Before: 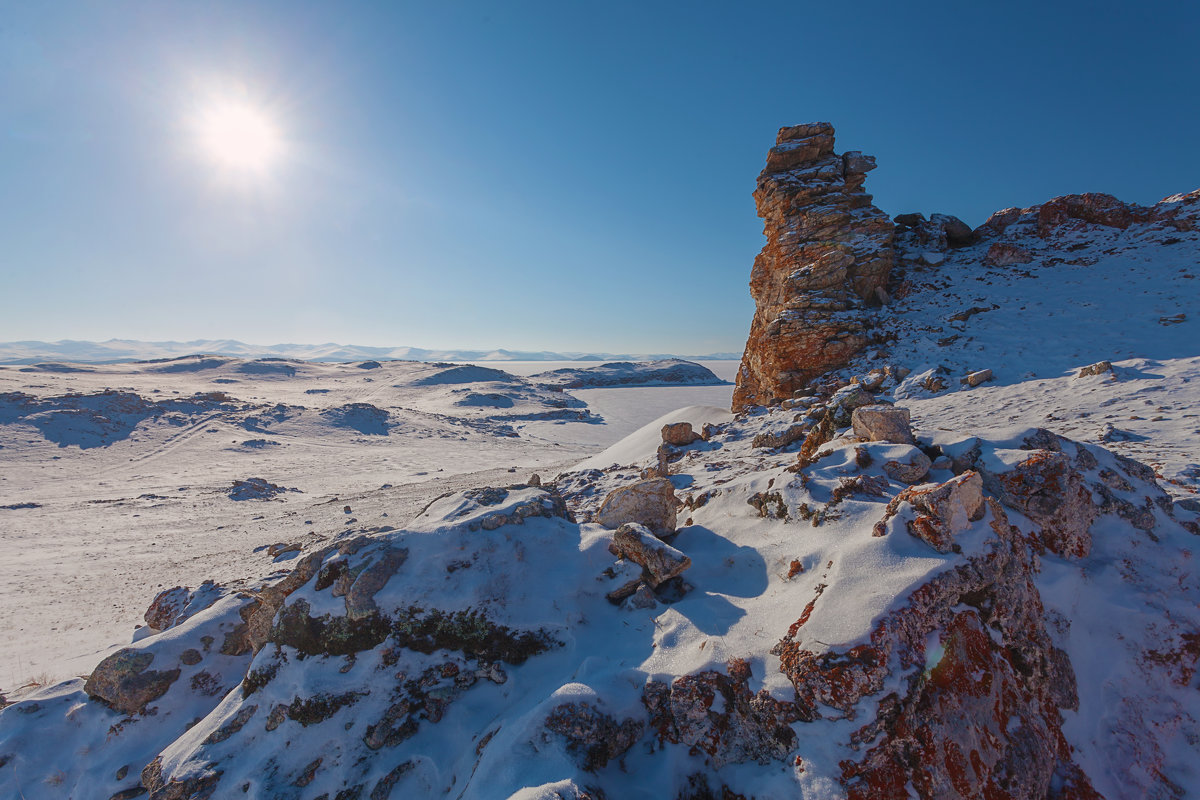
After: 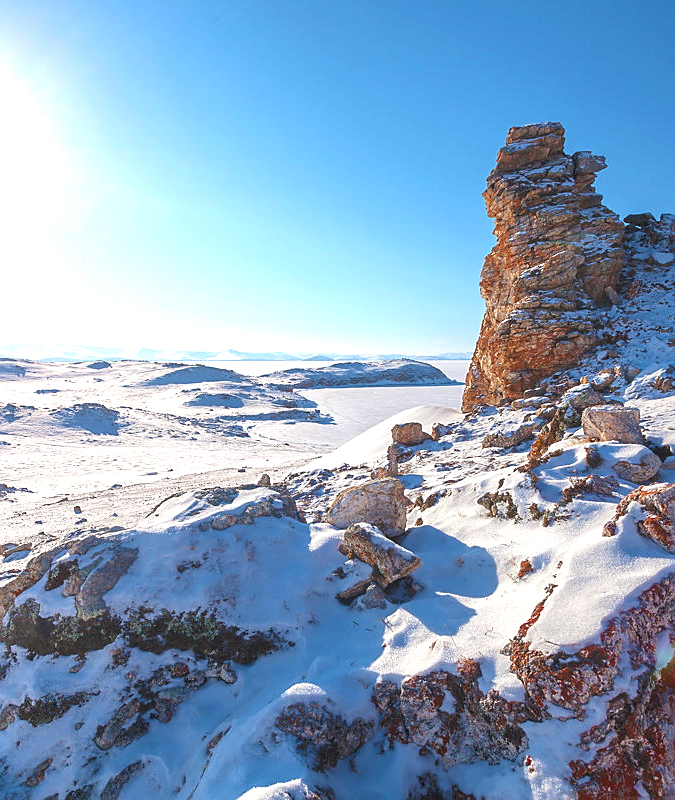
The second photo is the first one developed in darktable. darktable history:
white balance: red 0.986, blue 1.01
crop and rotate: left 22.516%, right 21.234%
sharpen: radius 1.458, amount 0.398, threshold 1.271
exposure: exposure 1.223 EV, compensate highlight preservation false
